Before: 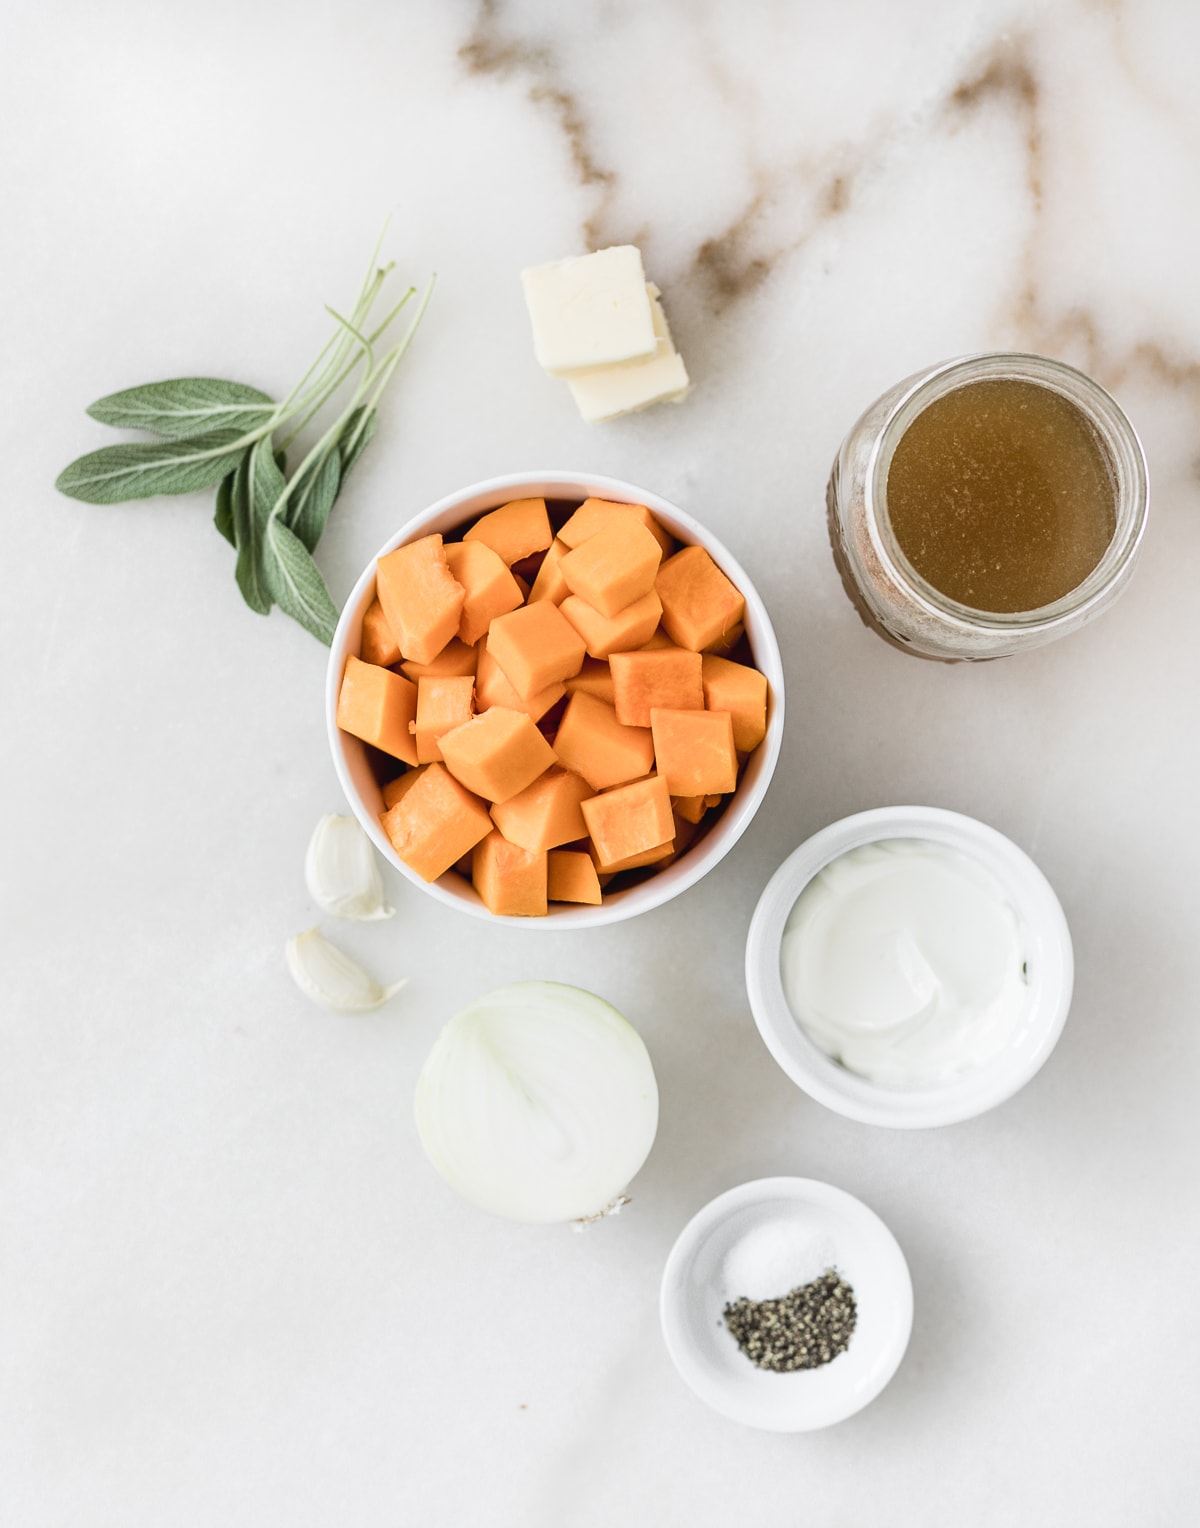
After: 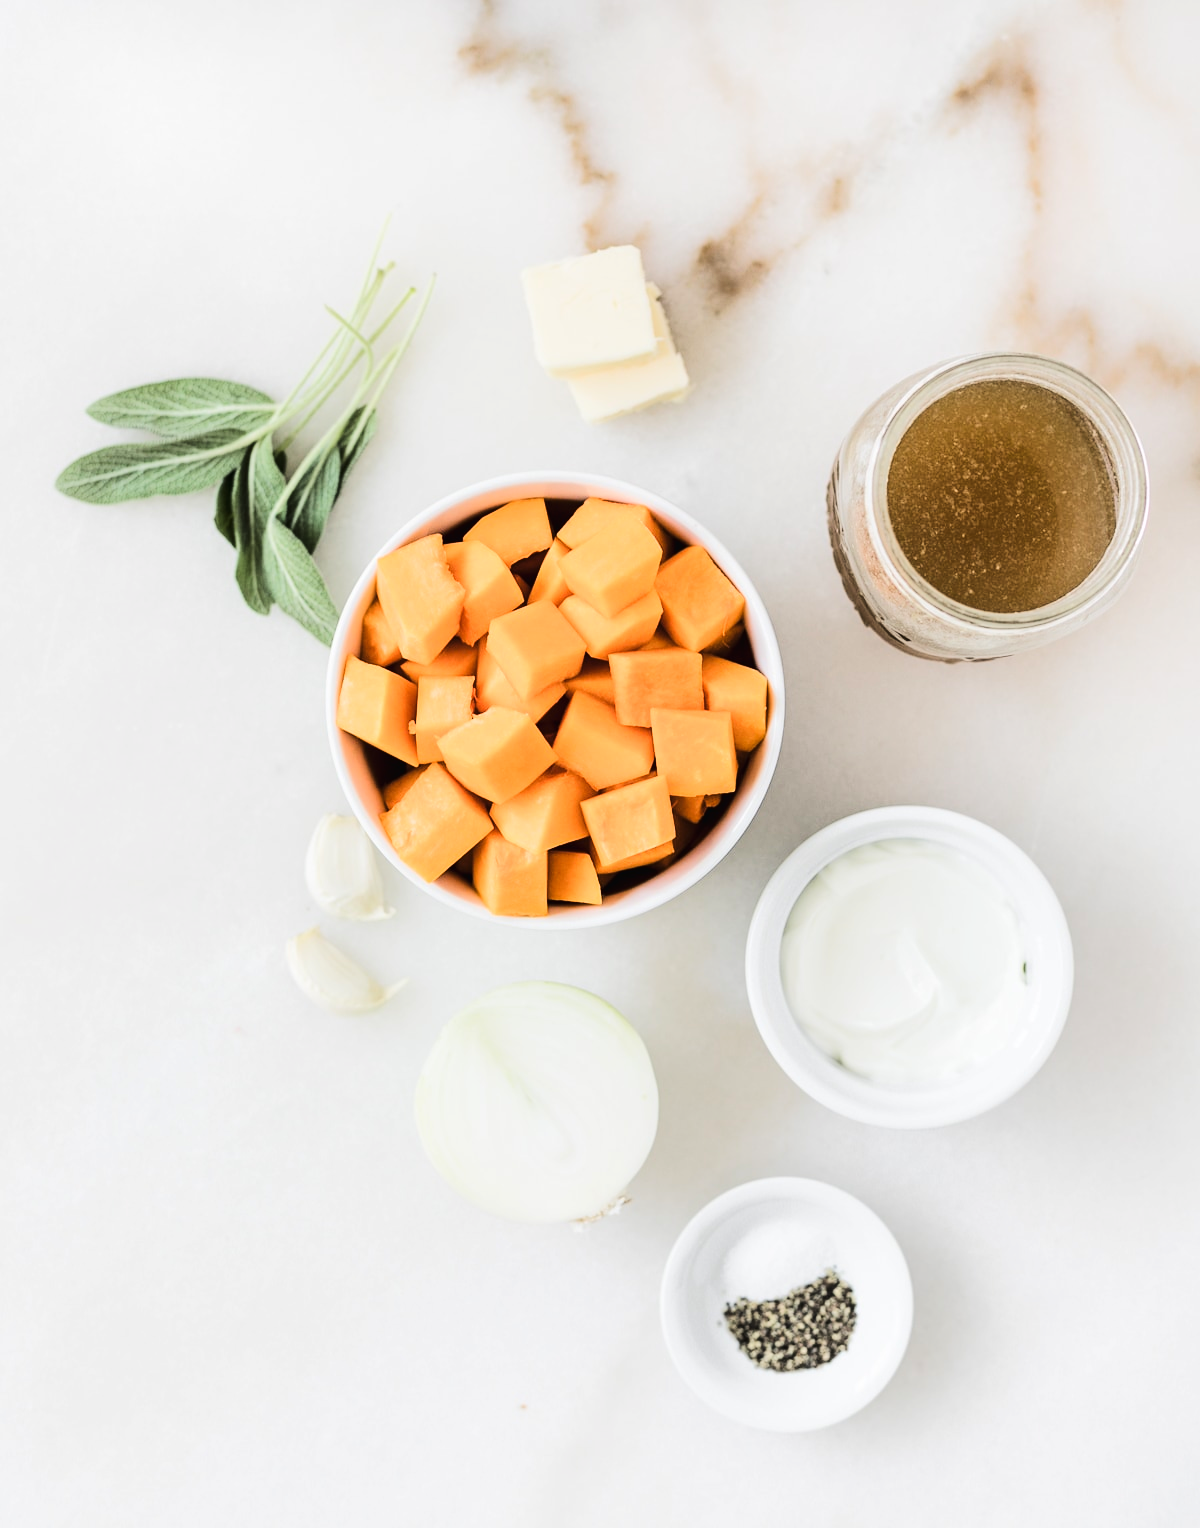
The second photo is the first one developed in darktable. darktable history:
tone curve: curves: ch0 [(0, 0) (0.003, 0.017) (0.011, 0.017) (0.025, 0.017) (0.044, 0.019) (0.069, 0.03) (0.1, 0.046) (0.136, 0.066) (0.177, 0.104) (0.224, 0.151) (0.277, 0.231) (0.335, 0.321) (0.399, 0.454) (0.468, 0.567) (0.543, 0.674) (0.623, 0.763) (0.709, 0.82) (0.801, 0.872) (0.898, 0.934) (1, 1)], color space Lab, linked channels, preserve colors none
